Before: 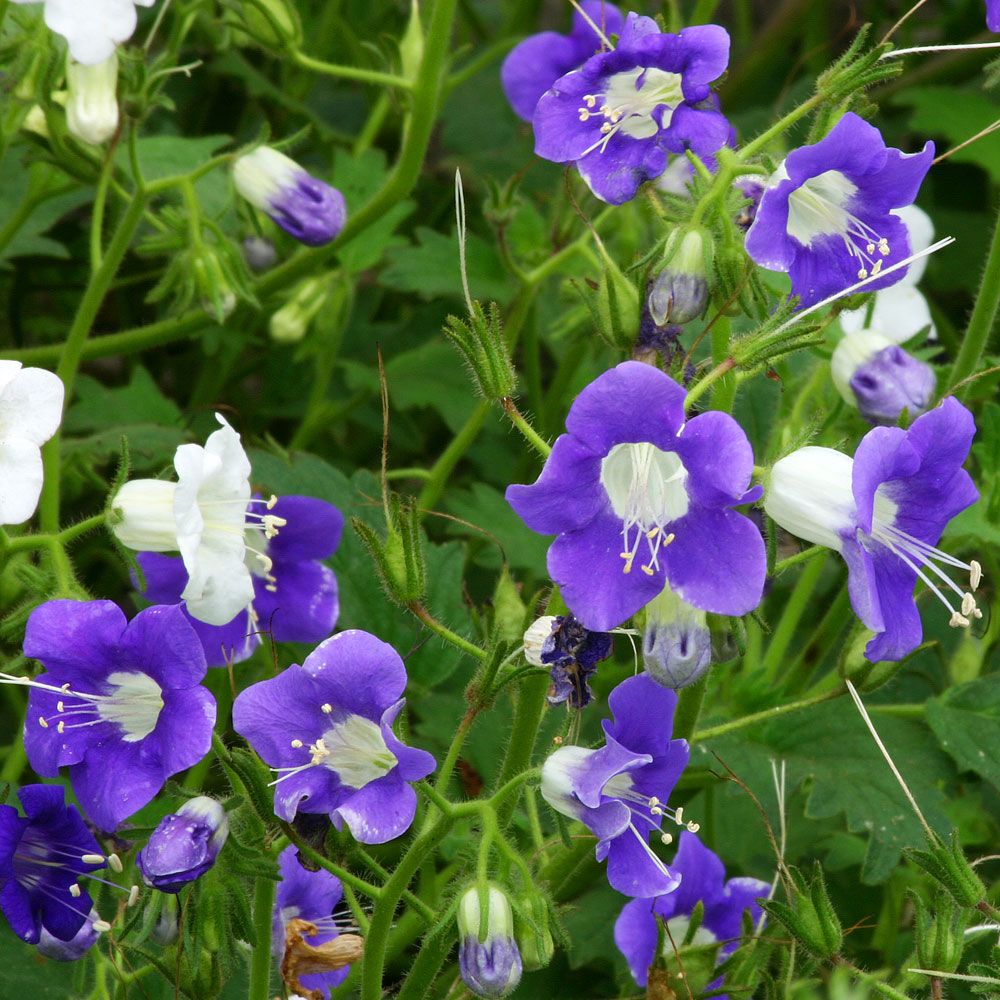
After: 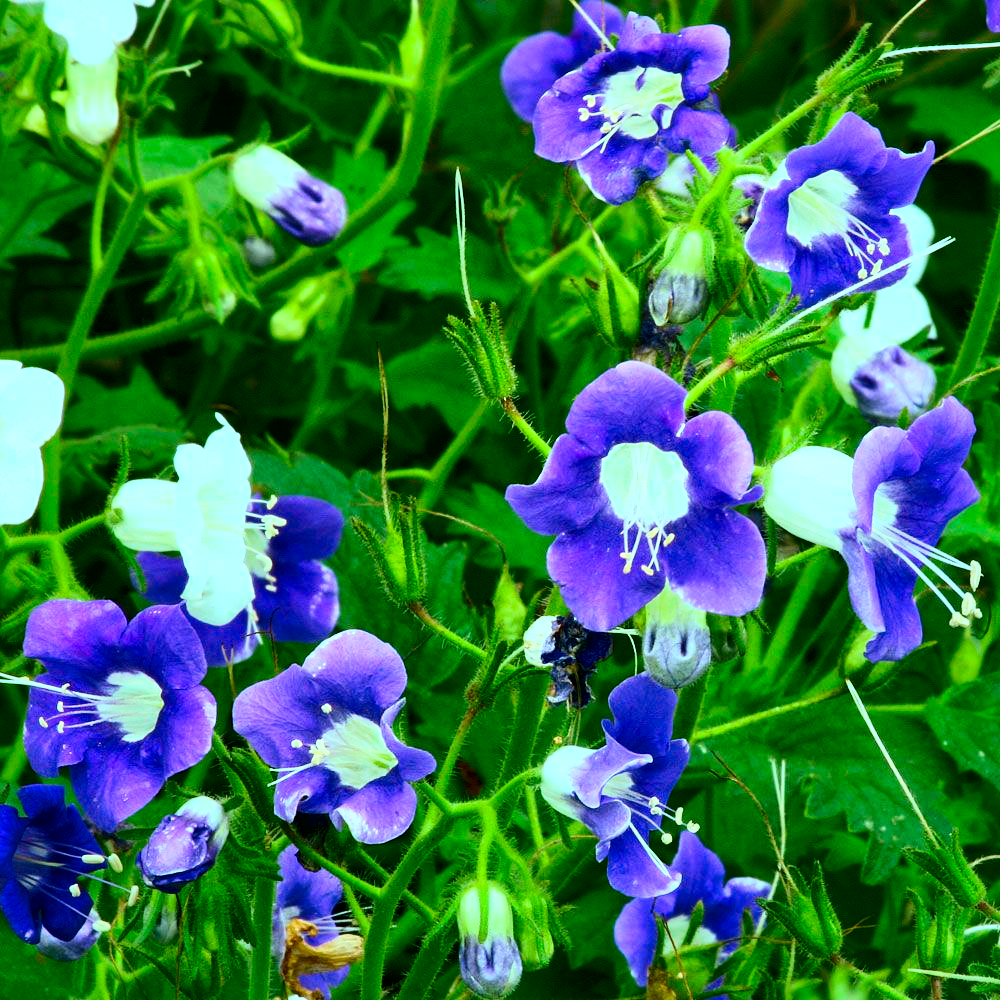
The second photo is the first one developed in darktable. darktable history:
color balance rgb: shadows lift › chroma 11.71%, shadows lift › hue 133.46°, highlights gain › chroma 4%, highlights gain › hue 200.2°, perceptual saturation grading › global saturation 18.05%
local contrast: mode bilateral grid, contrast 100, coarseness 100, detail 165%, midtone range 0.2
shadows and highlights: low approximation 0.01, soften with gaussian
contrast brightness saturation: contrast 0.23, brightness 0.1, saturation 0.29
